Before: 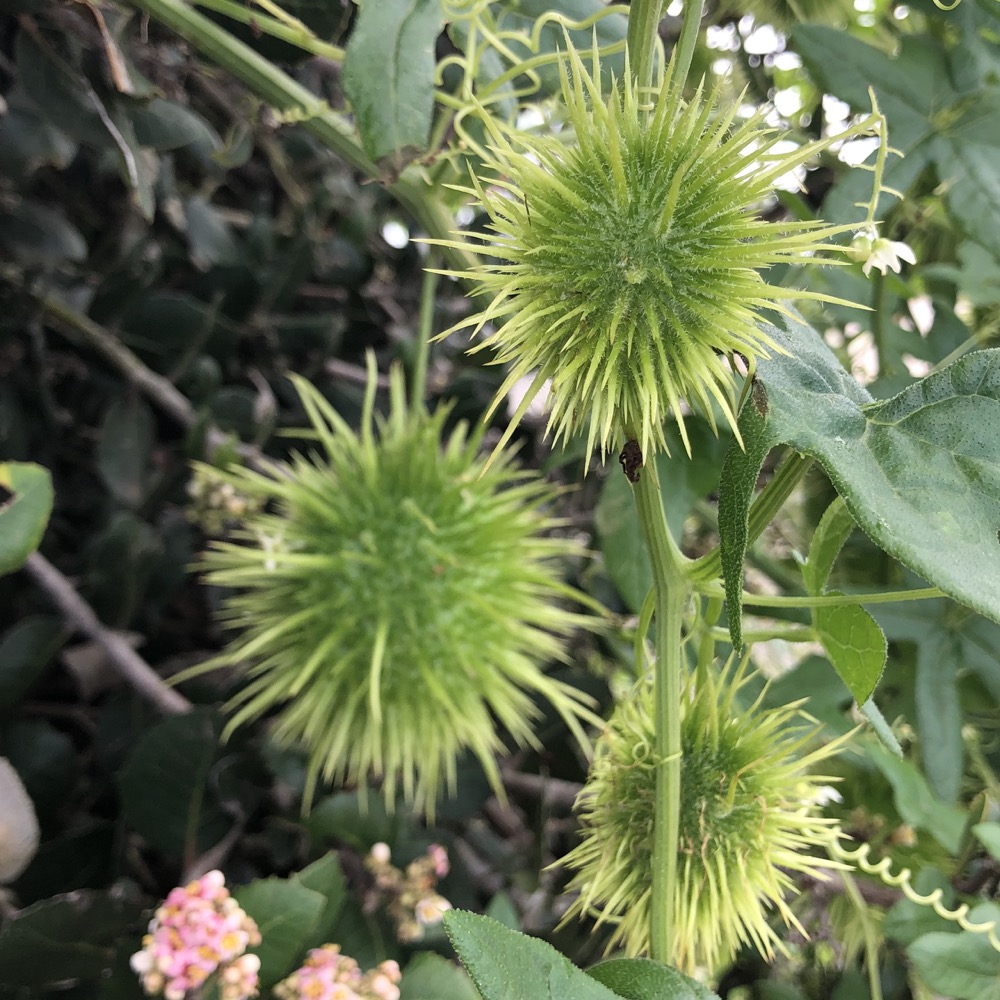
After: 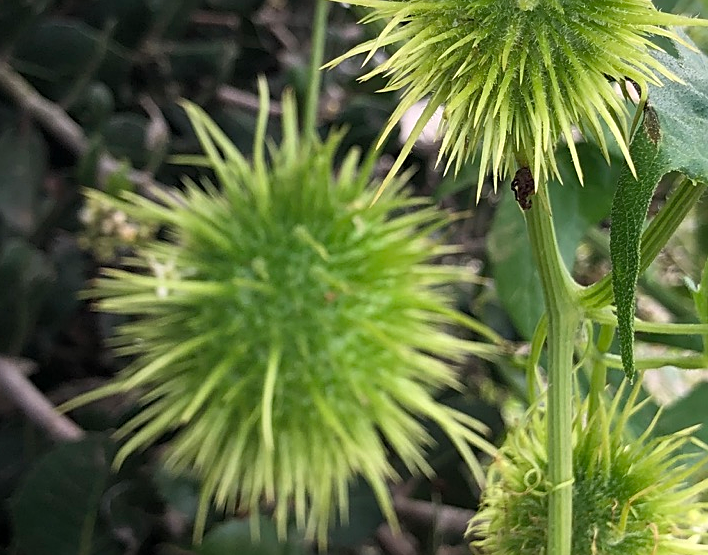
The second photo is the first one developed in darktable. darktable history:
tone curve: curves: ch0 [(0, 0) (0.003, 0.003) (0.011, 0.015) (0.025, 0.031) (0.044, 0.056) (0.069, 0.083) (0.1, 0.113) (0.136, 0.145) (0.177, 0.184) (0.224, 0.225) (0.277, 0.275) (0.335, 0.327) (0.399, 0.385) (0.468, 0.447) (0.543, 0.528) (0.623, 0.611) (0.709, 0.703) (0.801, 0.802) (0.898, 0.902) (1, 1)], color space Lab, independent channels, preserve colors none
sharpen: on, module defaults
exposure: black level correction 0.001, compensate highlight preservation false
crop: left 10.893%, top 27.38%, right 18.282%, bottom 17.023%
